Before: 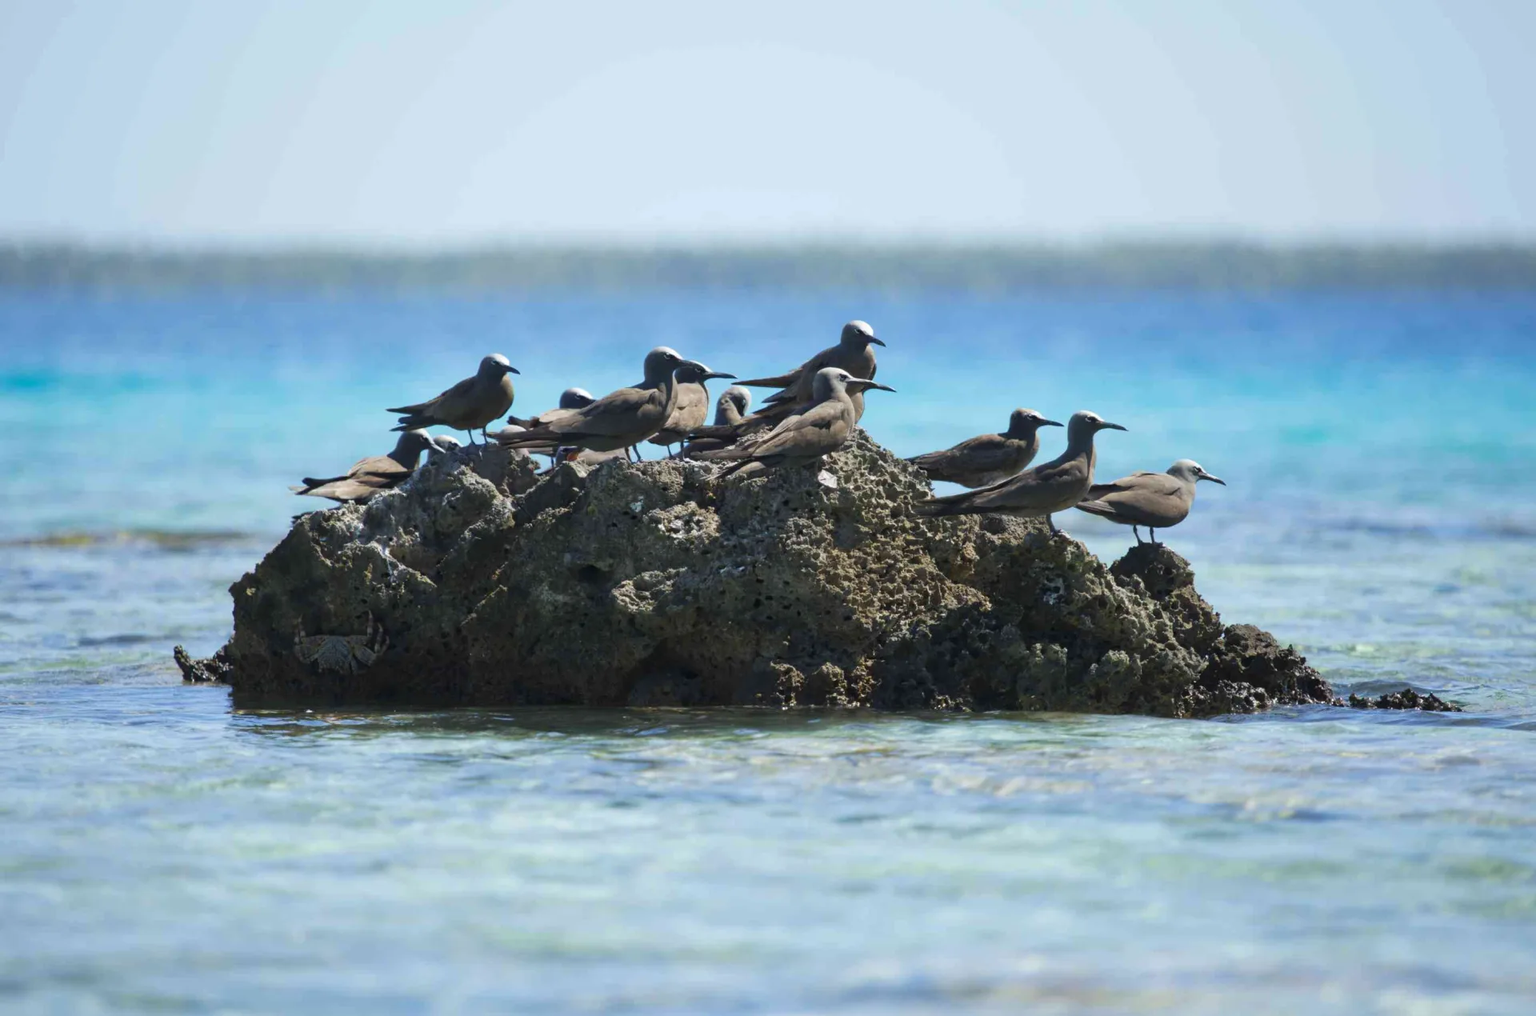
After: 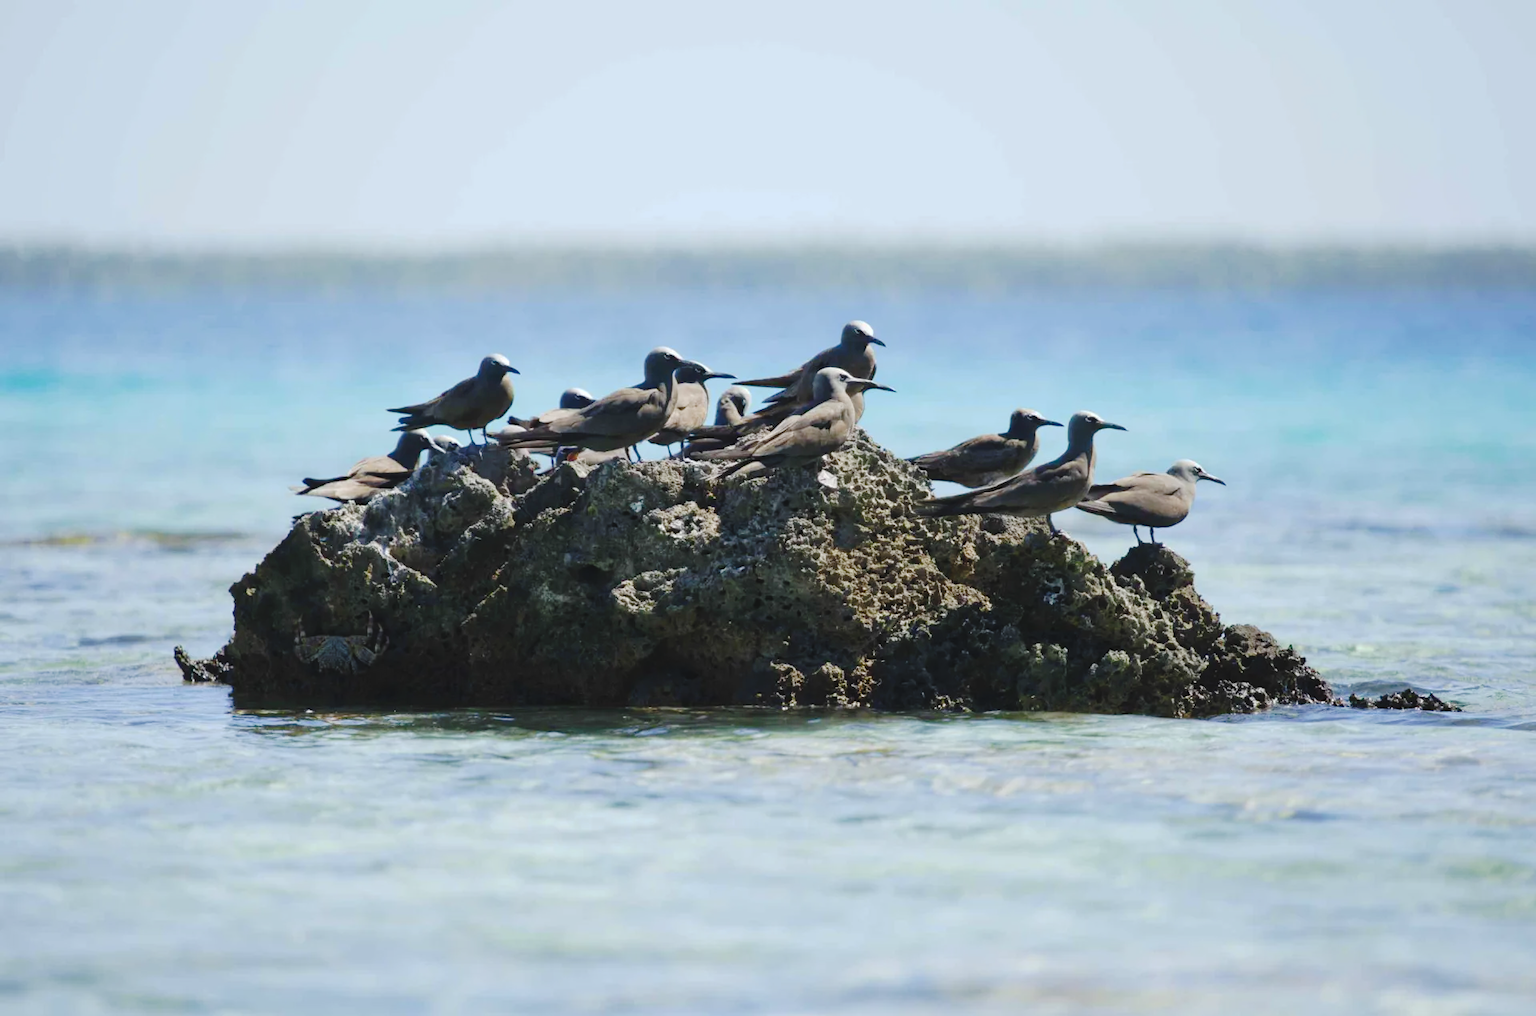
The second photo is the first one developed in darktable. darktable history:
tone curve: curves: ch0 [(0, 0) (0.003, 0.064) (0.011, 0.065) (0.025, 0.061) (0.044, 0.068) (0.069, 0.083) (0.1, 0.102) (0.136, 0.126) (0.177, 0.172) (0.224, 0.225) (0.277, 0.306) (0.335, 0.397) (0.399, 0.483) (0.468, 0.56) (0.543, 0.634) (0.623, 0.708) (0.709, 0.77) (0.801, 0.832) (0.898, 0.899) (1, 1)], preserve colors none
